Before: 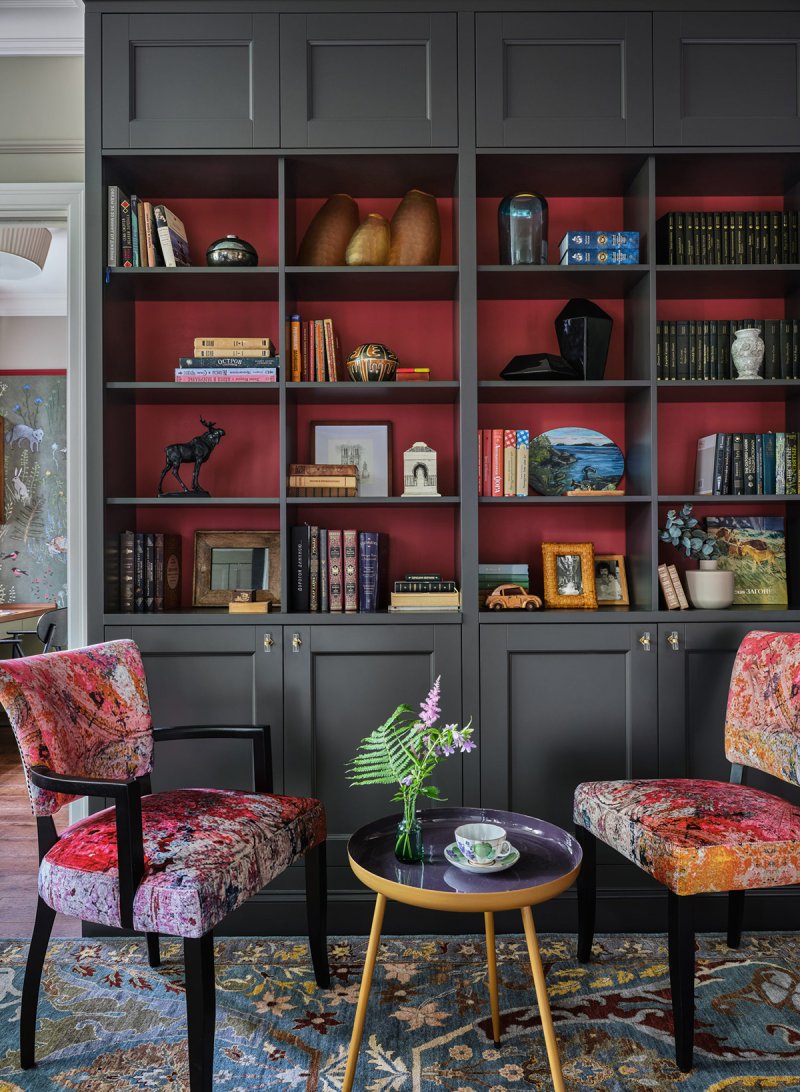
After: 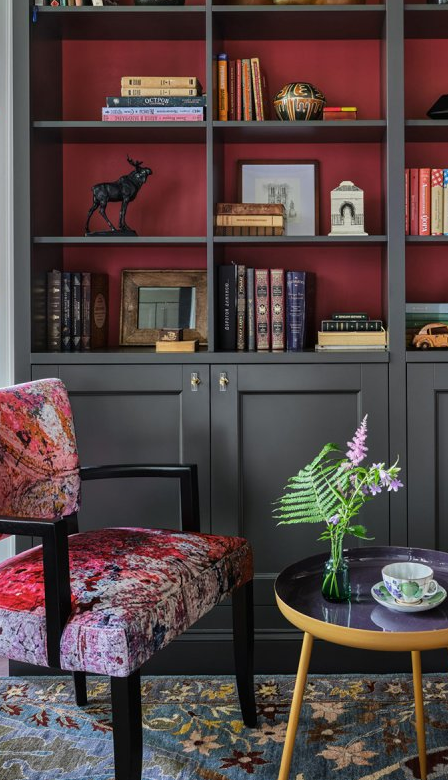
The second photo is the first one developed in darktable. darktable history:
crop: left 9.167%, top 23.925%, right 34.809%, bottom 4.571%
